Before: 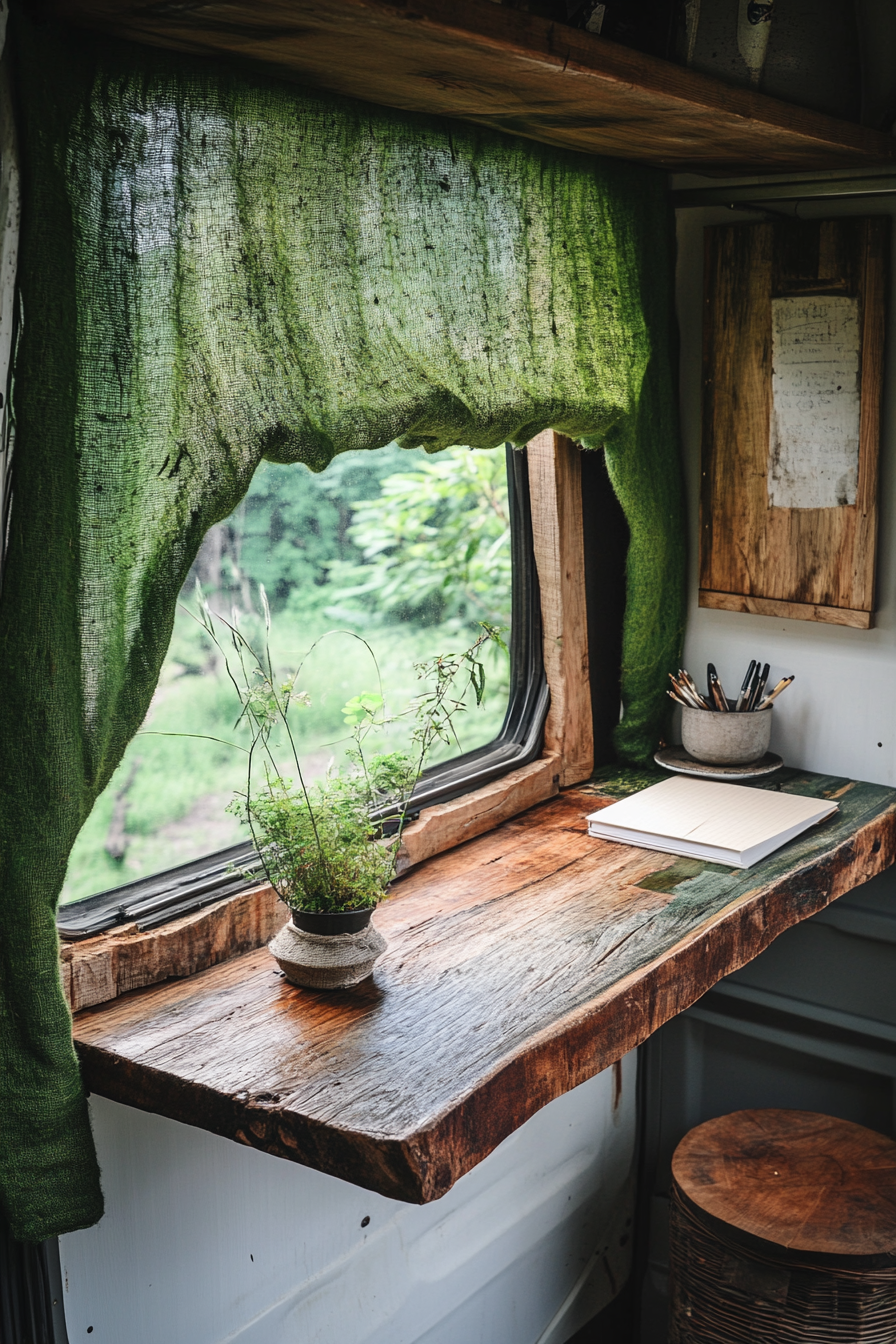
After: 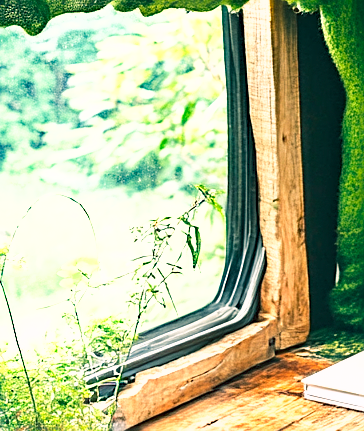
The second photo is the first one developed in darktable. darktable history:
exposure: black level correction 0, exposure 0.95 EV, compensate highlight preservation false
shadows and highlights: shadows -68.2, highlights 35.08, soften with gaussian
crop: left 31.764%, top 32.586%, right 27.606%, bottom 35.31%
haze removal: compatibility mode true, adaptive false
sharpen: on, module defaults
color balance rgb: shadows lift › chroma 4.293%, shadows lift › hue 251.85°, power › chroma 2.136%, power › hue 163.98°, highlights gain › chroma 3.056%, highlights gain › hue 60.14°, perceptual saturation grading › global saturation 19.529%, global vibrance 7.963%
base curve: curves: ch0 [(0, 0) (0.688, 0.865) (1, 1)], preserve colors none
